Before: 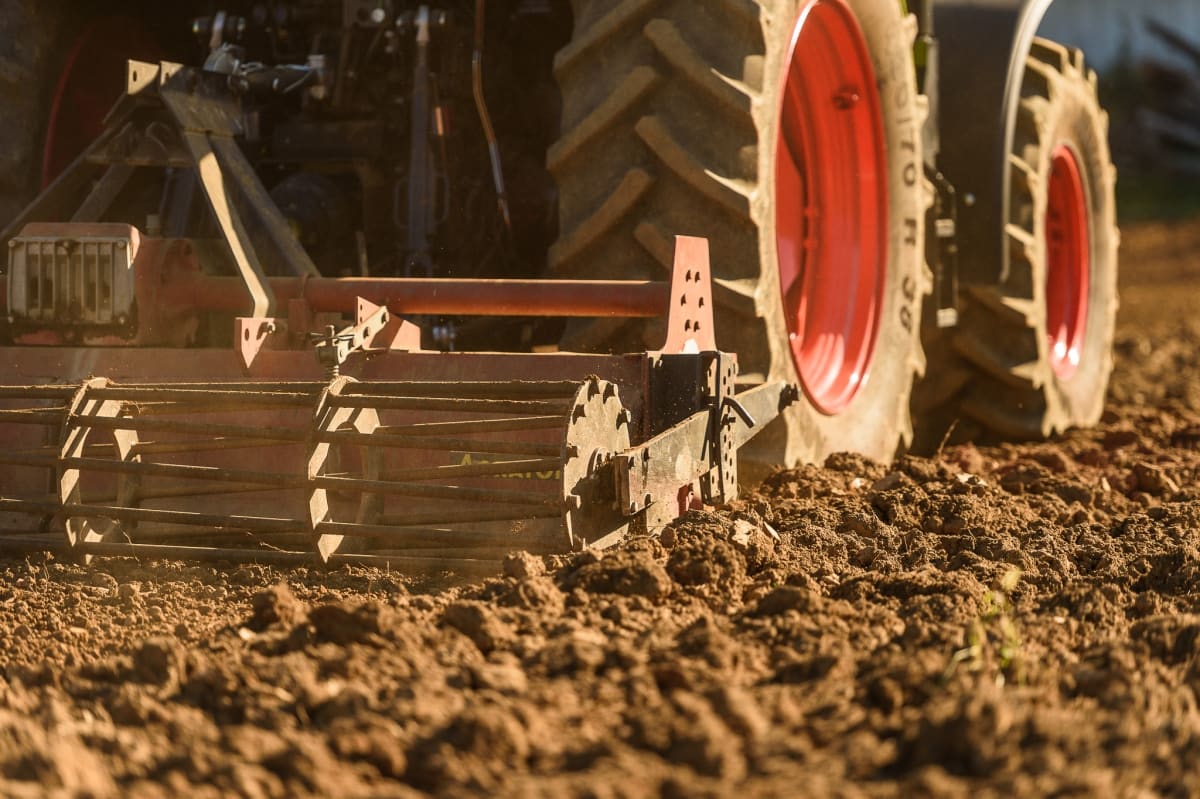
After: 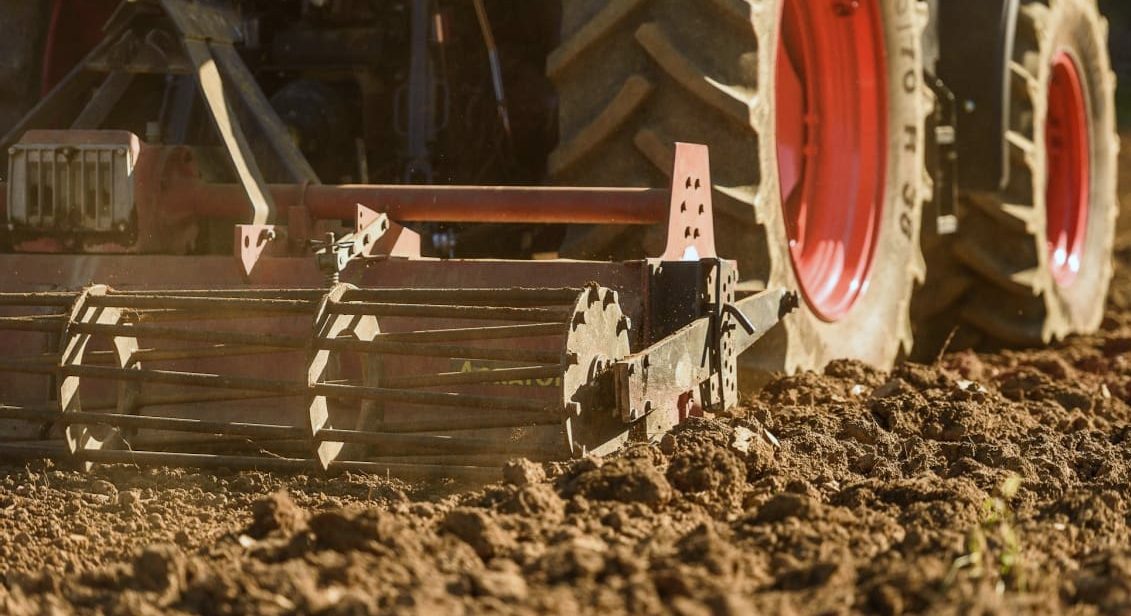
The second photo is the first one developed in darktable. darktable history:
white balance: red 0.924, blue 1.095
crop and rotate: angle 0.03°, top 11.643%, right 5.651%, bottom 11.189%
